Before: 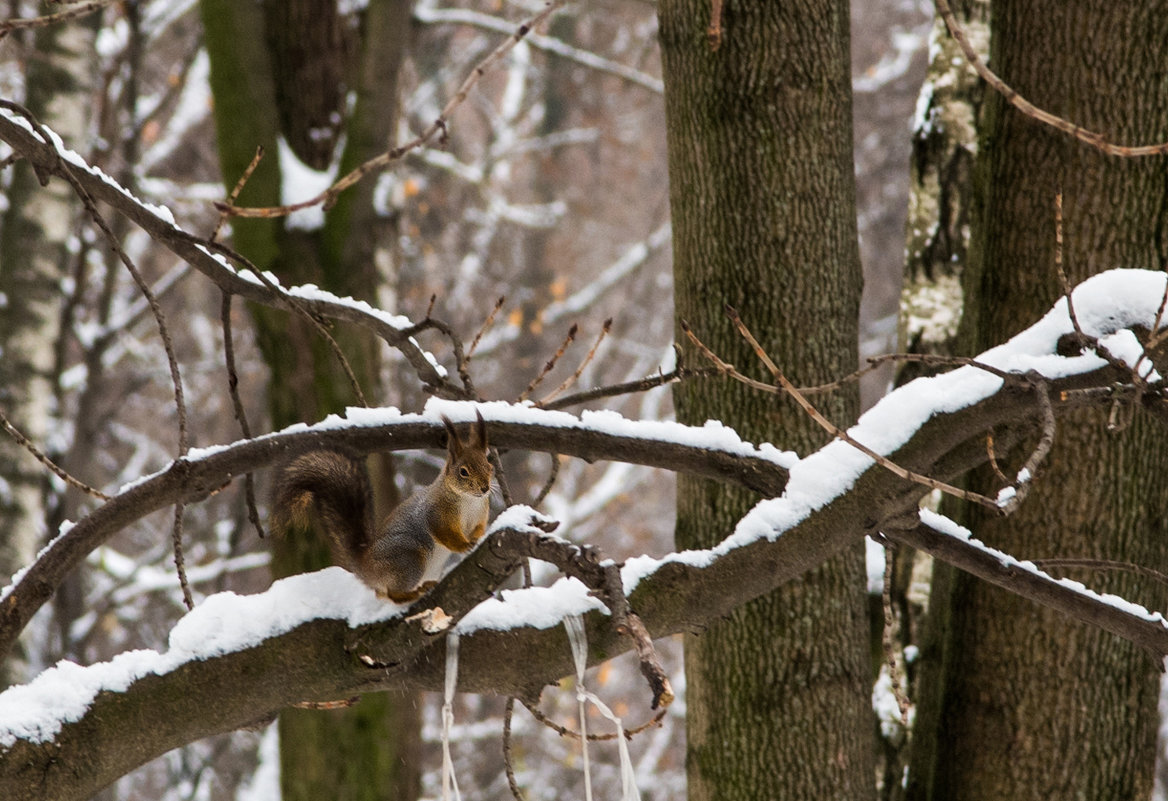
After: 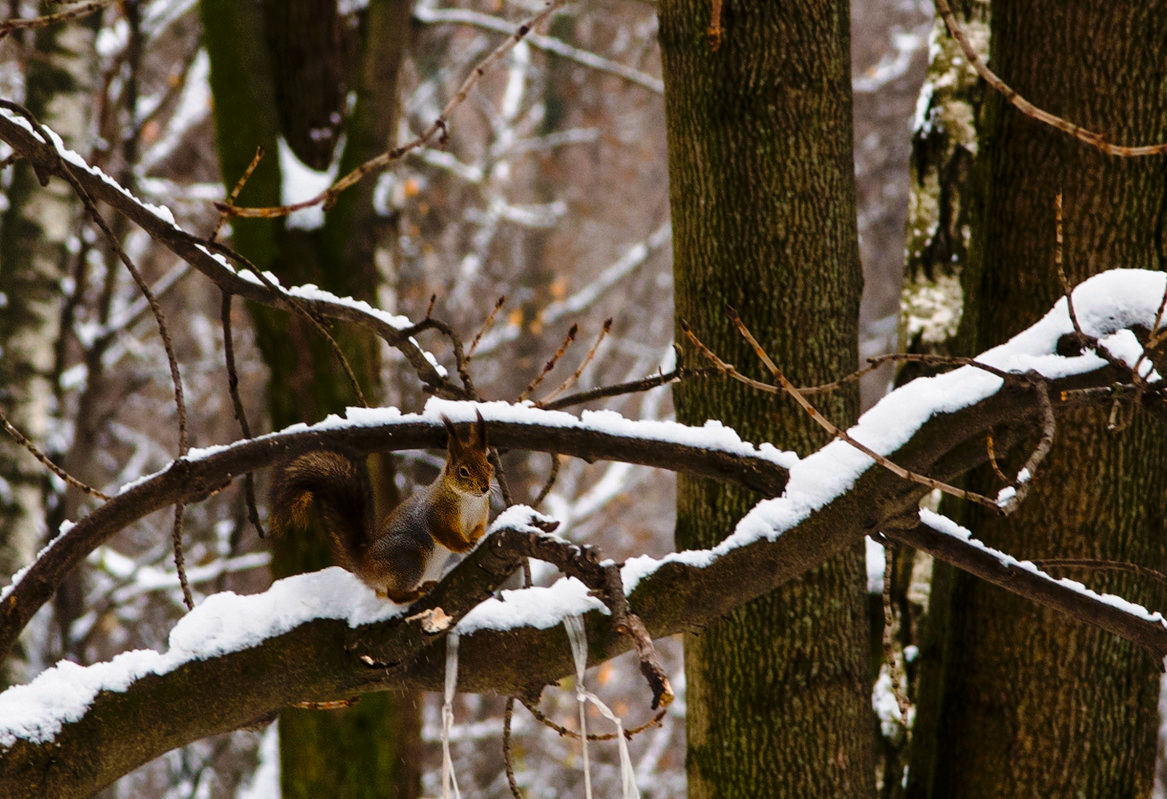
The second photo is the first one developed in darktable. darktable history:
tone curve: curves: ch0 [(0, 0) (0.224, 0.12) (0.375, 0.296) (0.528, 0.472) (0.681, 0.634) (0.8, 0.766) (0.873, 0.877) (1, 1)], preserve colors none
crop: top 0.06%, bottom 0.136%
color balance rgb: highlights gain › chroma 0.162%, highlights gain › hue 329.87°, perceptual saturation grading › global saturation 20%, perceptual saturation grading › highlights -25.348%, perceptual saturation grading › shadows 24.775%, global vibrance 20%
